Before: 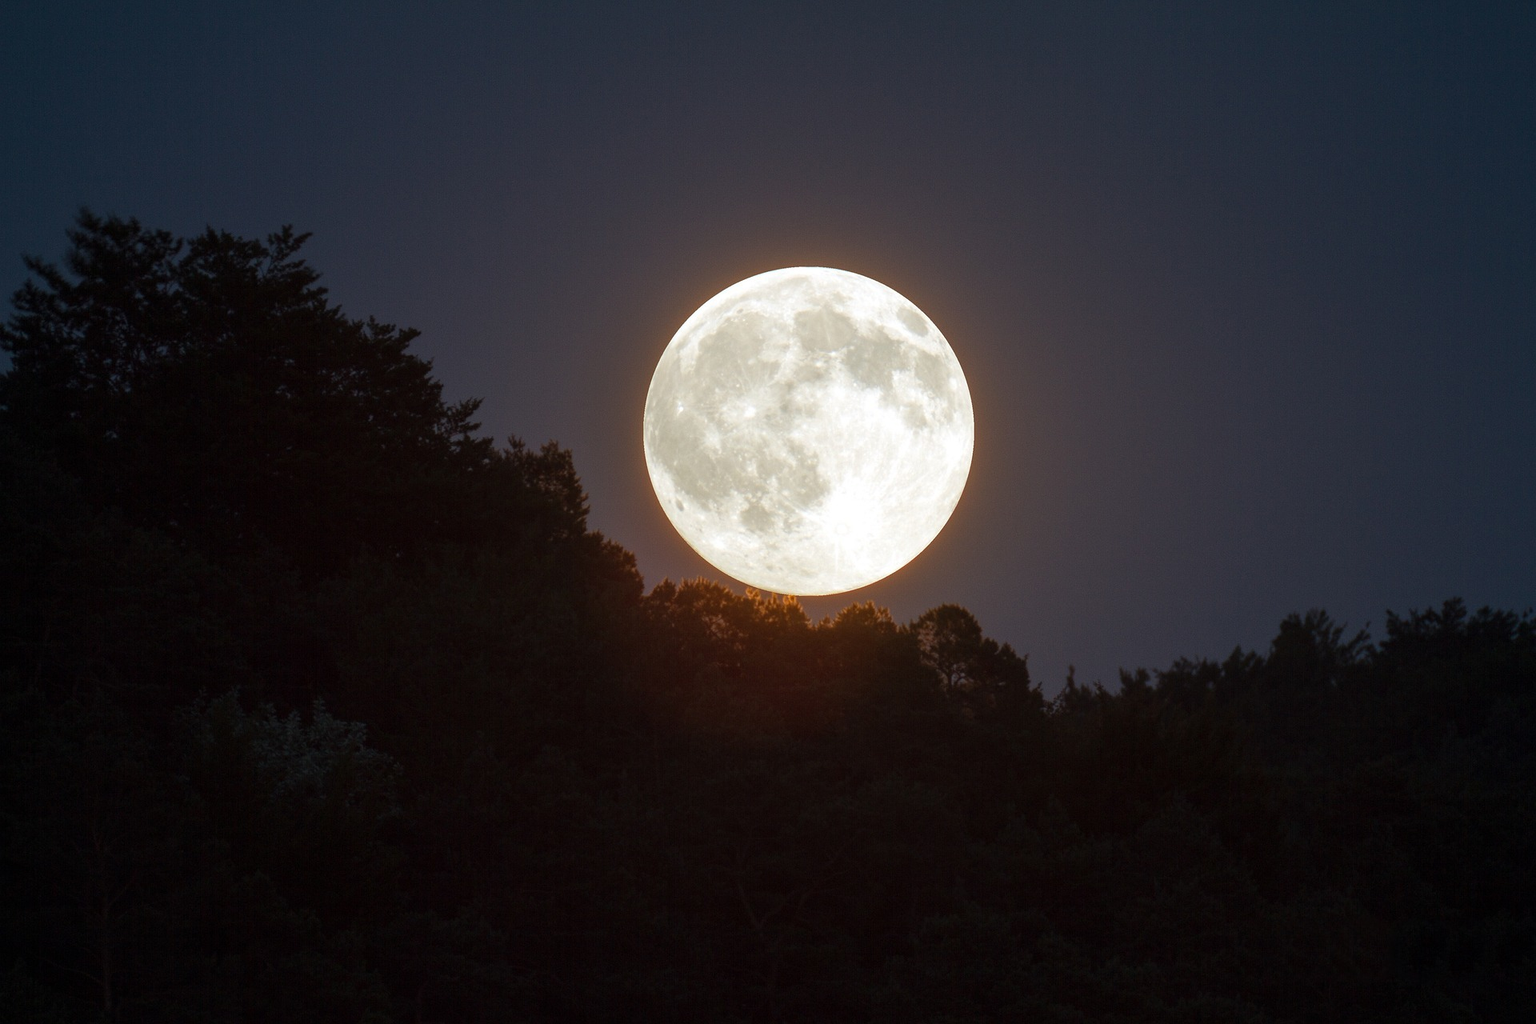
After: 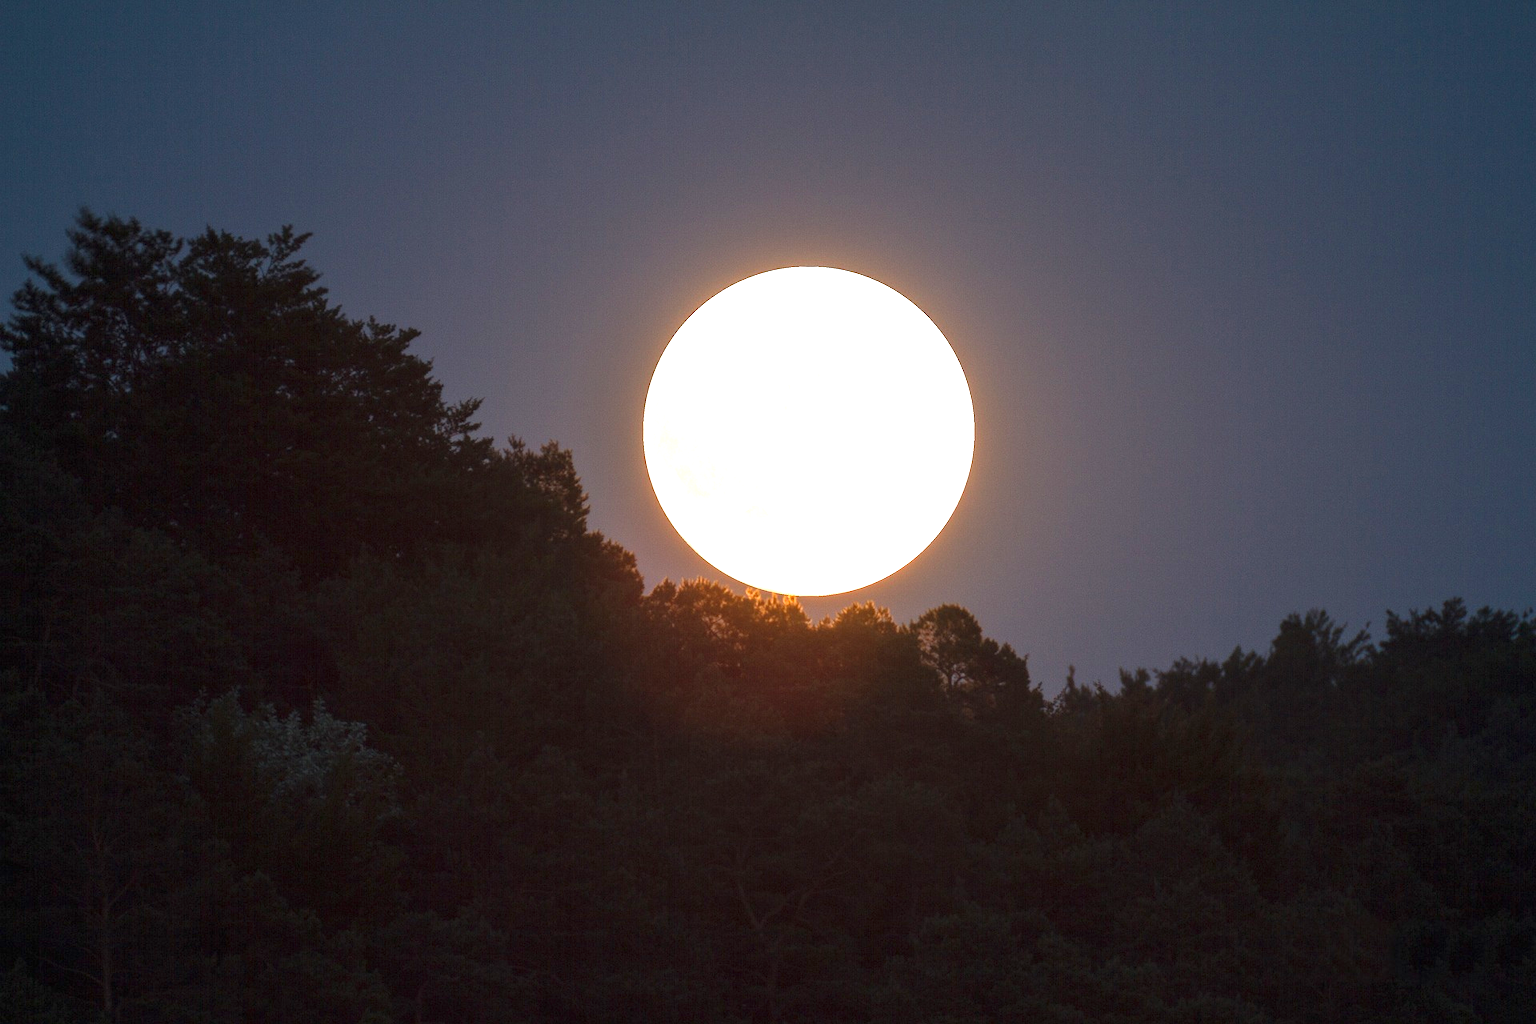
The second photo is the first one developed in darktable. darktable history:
exposure: black level correction 0, exposure 1.375 EV, compensate highlight preservation false
